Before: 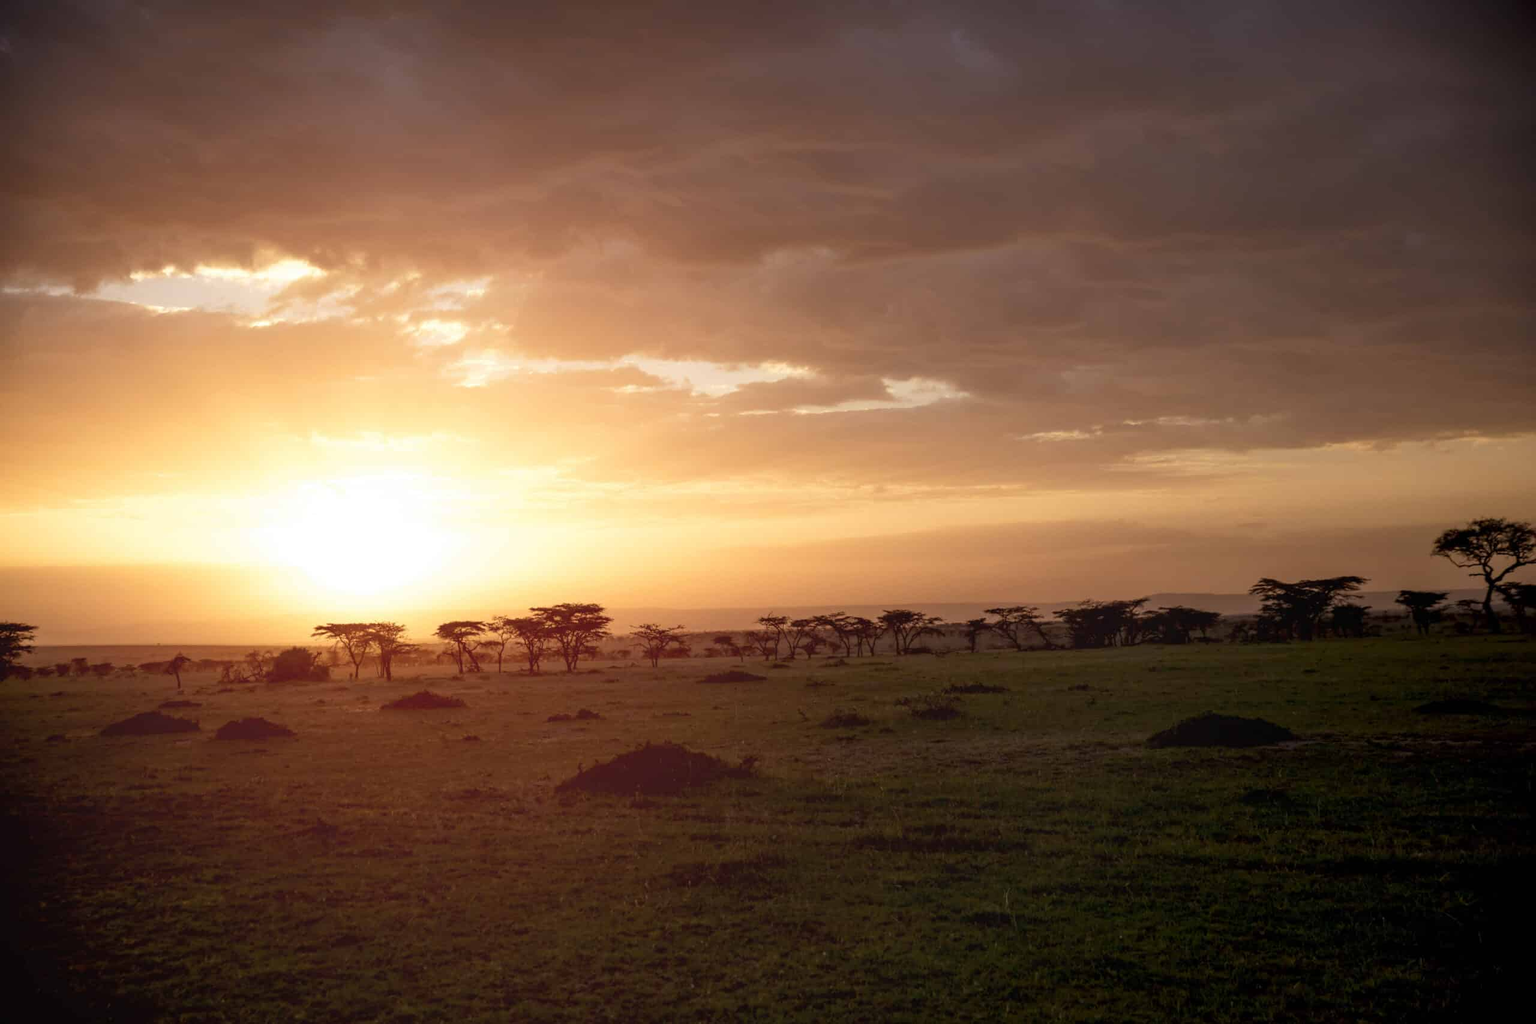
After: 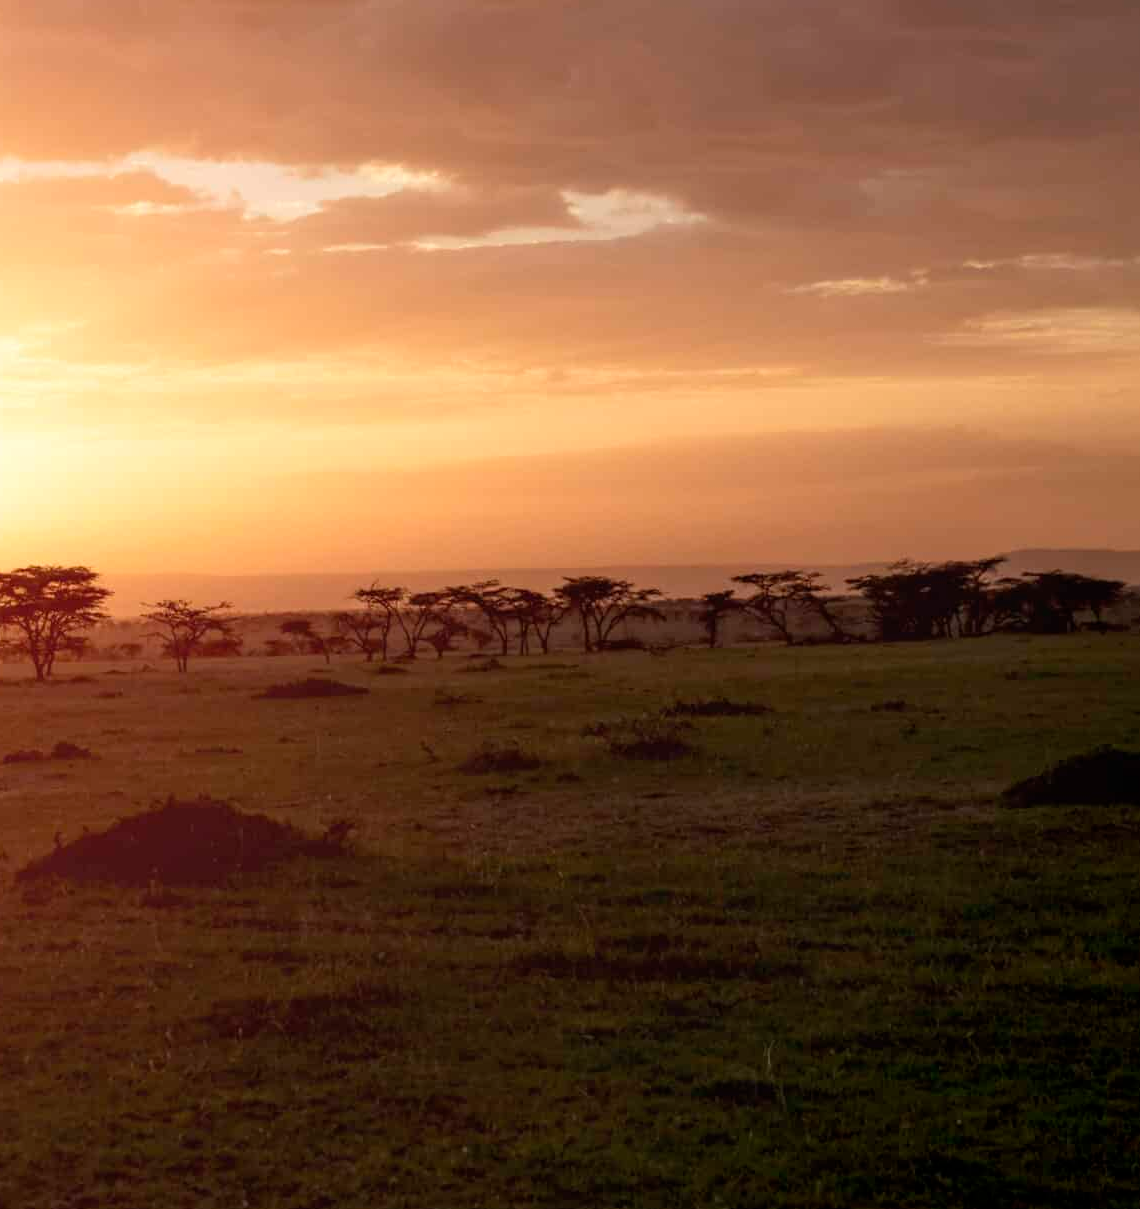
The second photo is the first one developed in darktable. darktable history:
crop: left 35.53%, top 25.785%, right 19.928%, bottom 3.351%
